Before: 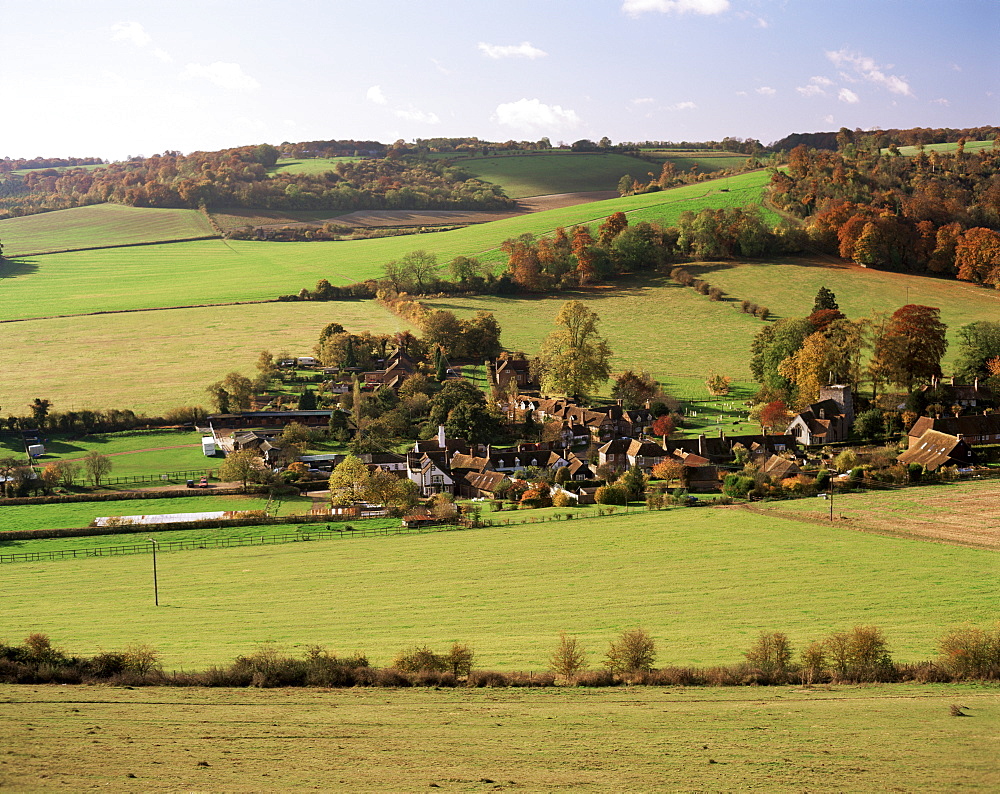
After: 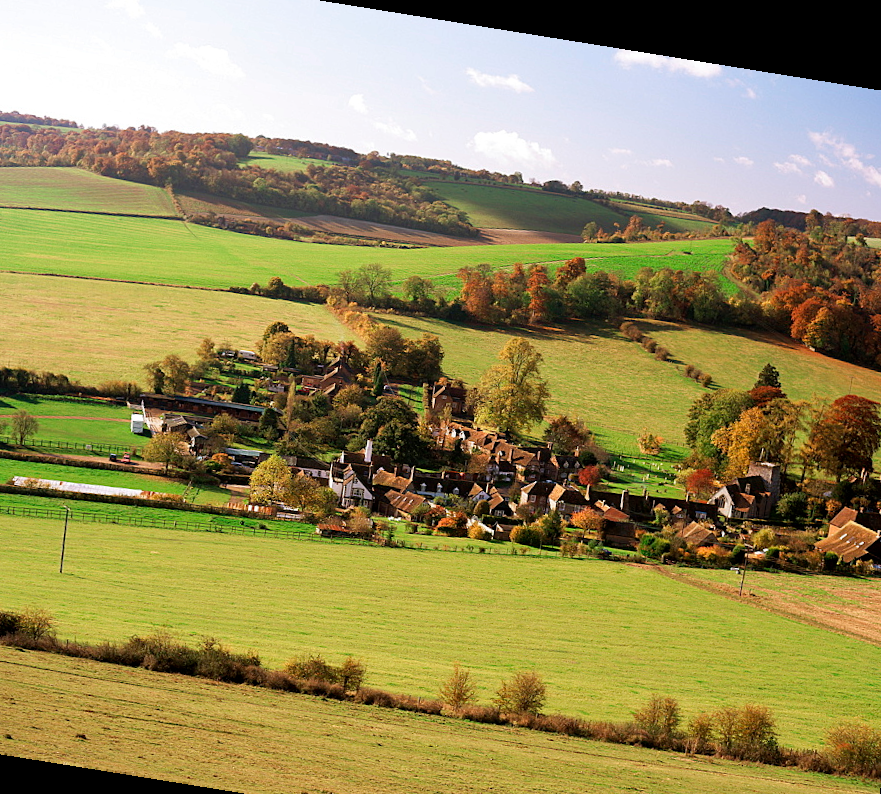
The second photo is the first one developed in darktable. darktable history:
crop: left 11.225%, top 5.381%, right 9.565%, bottom 10.314%
rotate and perspective: rotation 9.12°, automatic cropping off
